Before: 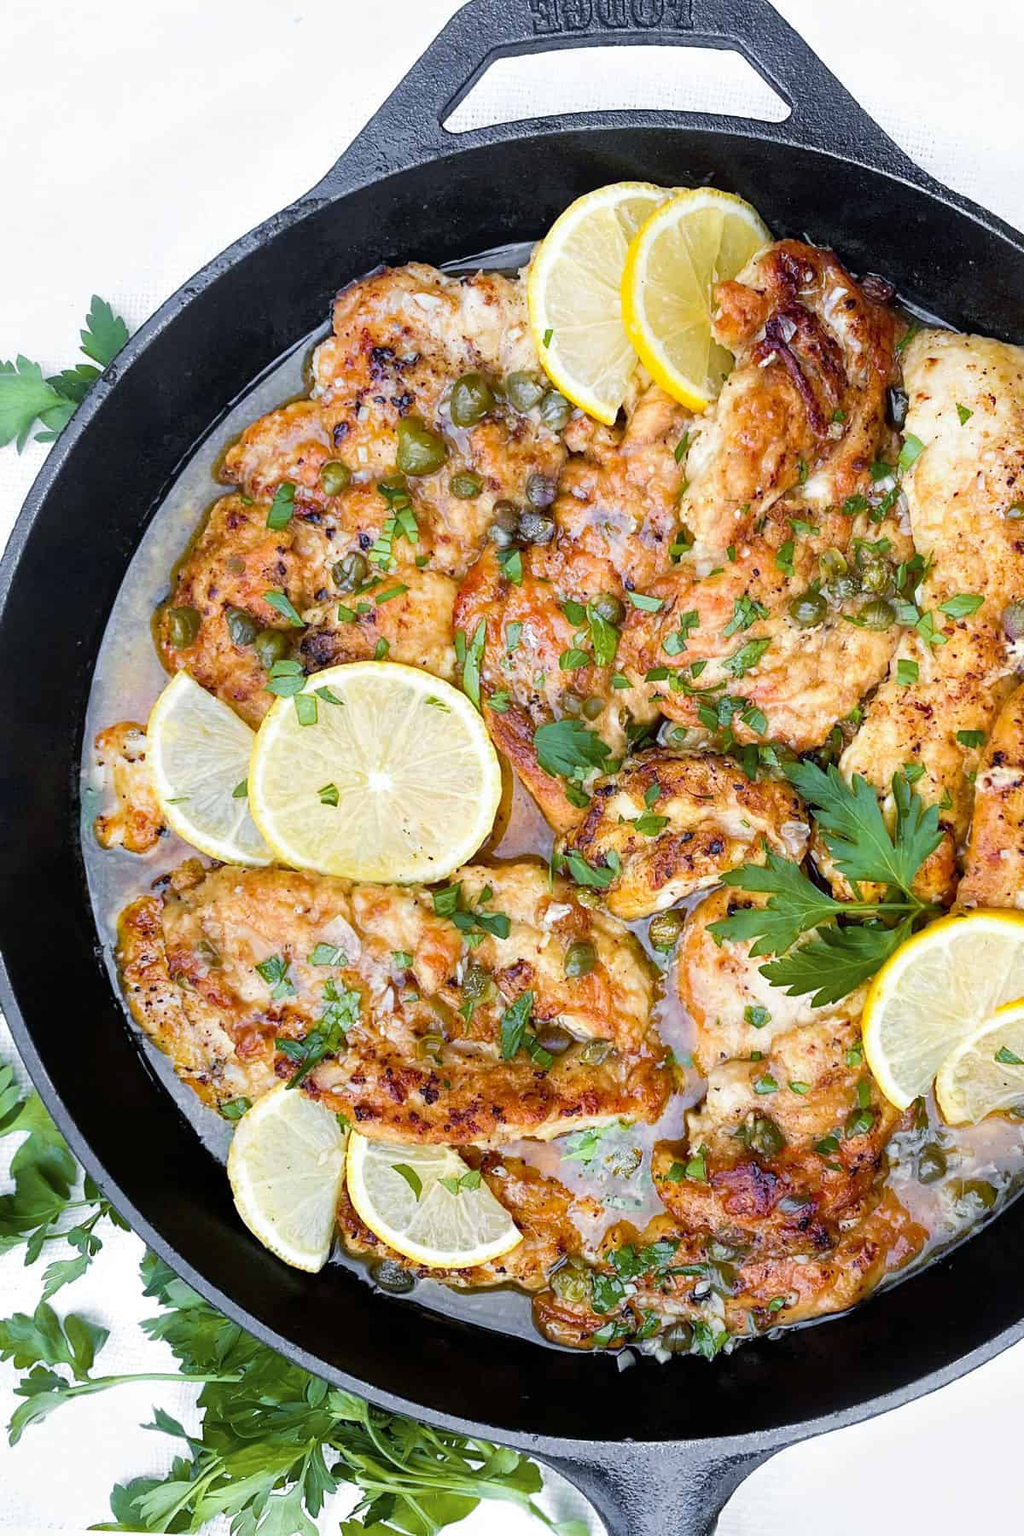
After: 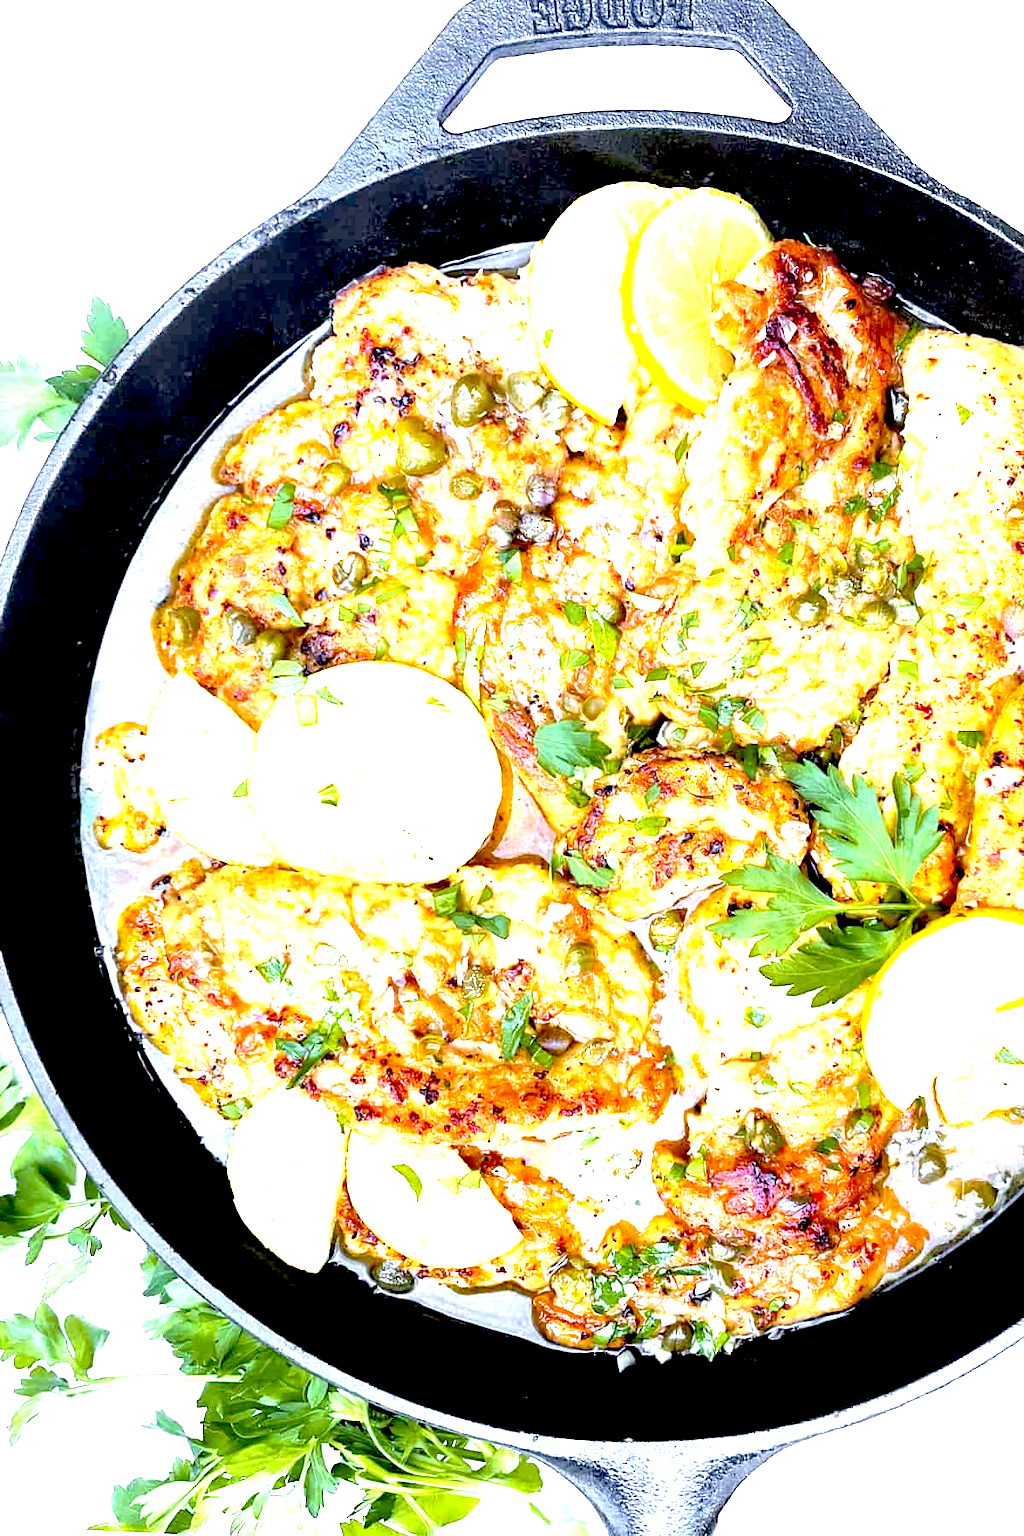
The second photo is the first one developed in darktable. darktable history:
exposure: black level correction 0.014, exposure 1.772 EV, compensate exposure bias true, compensate highlight preservation false
